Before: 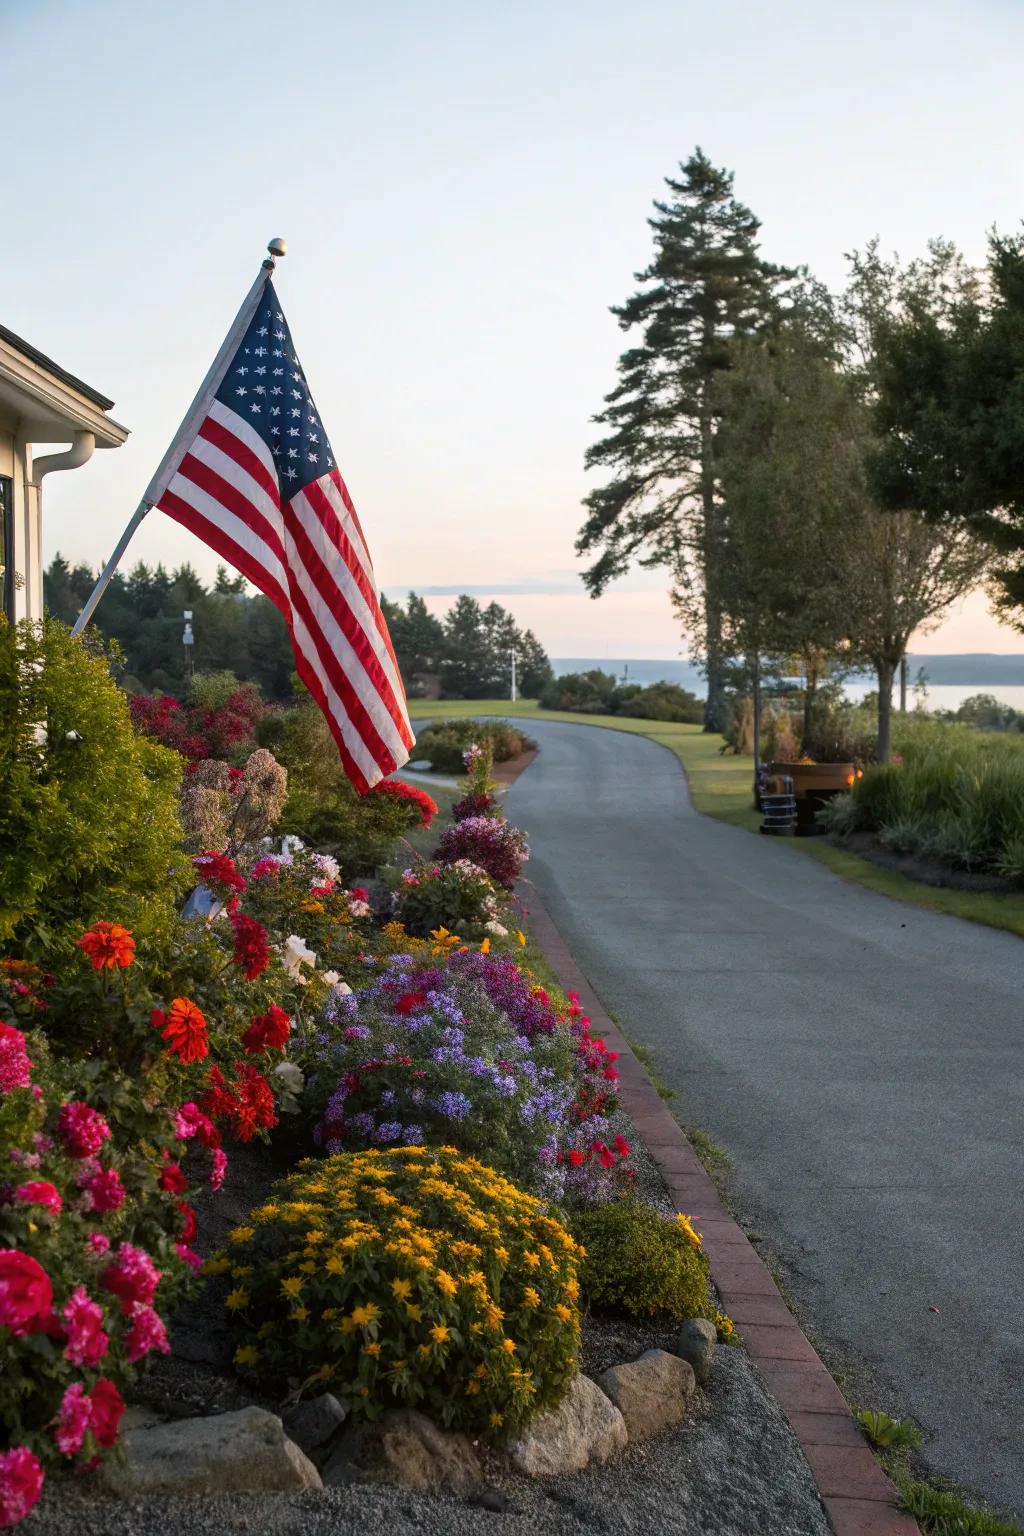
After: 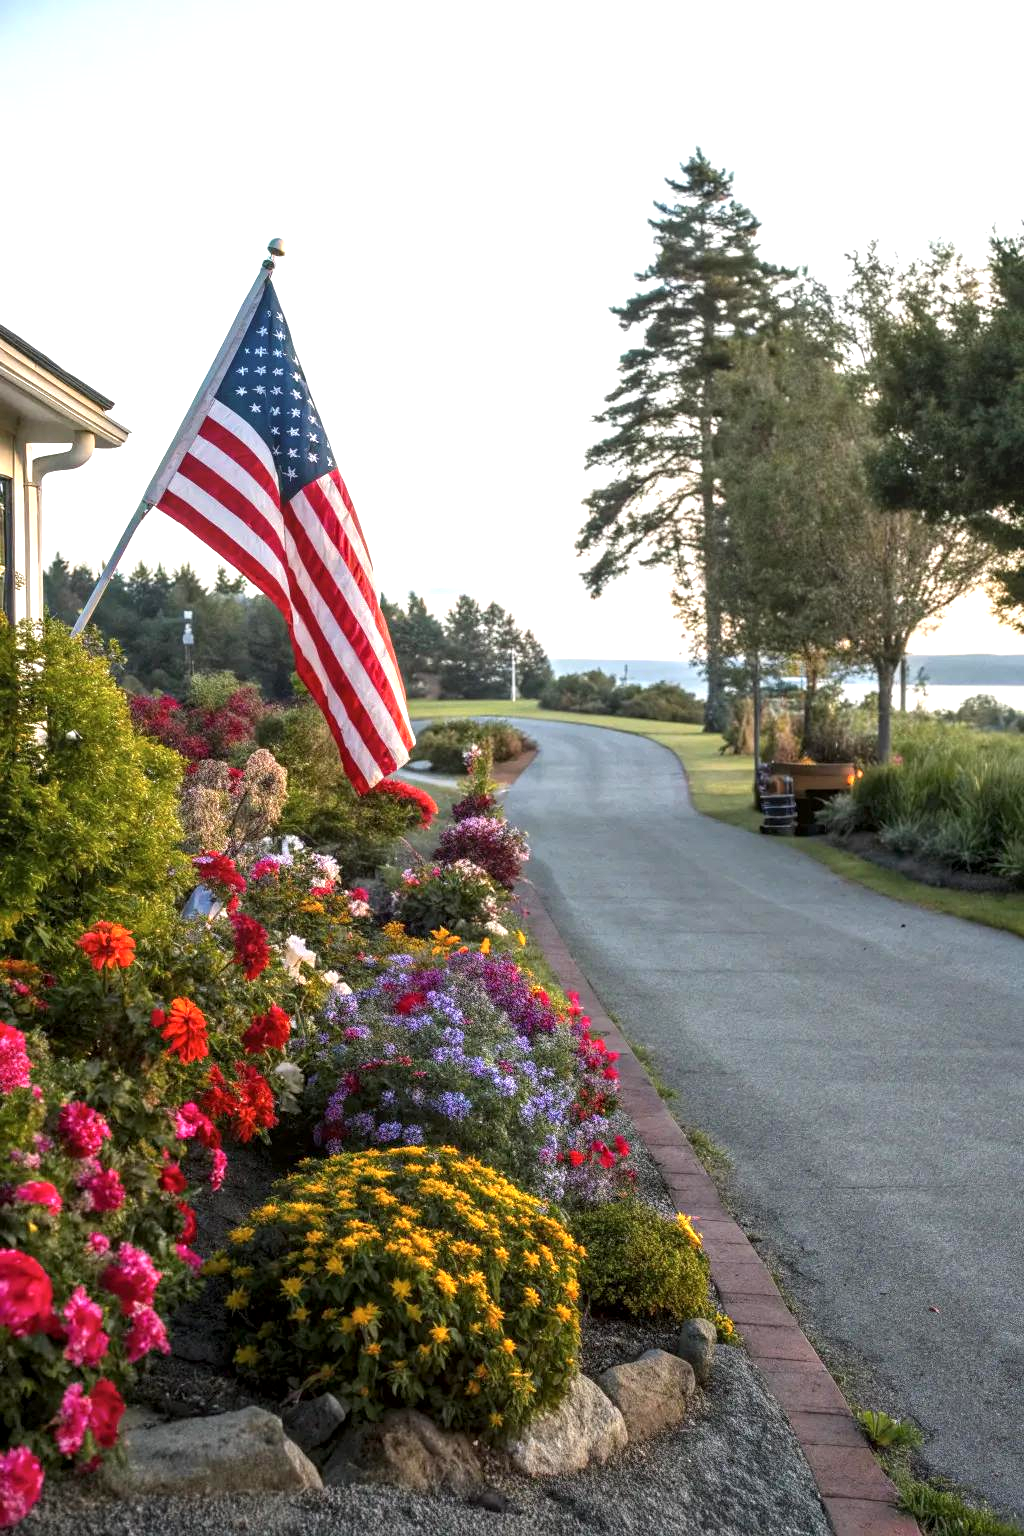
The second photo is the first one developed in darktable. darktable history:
local contrast: on, module defaults
exposure: exposure 0.769 EV, compensate exposure bias true, compensate highlight preservation false
